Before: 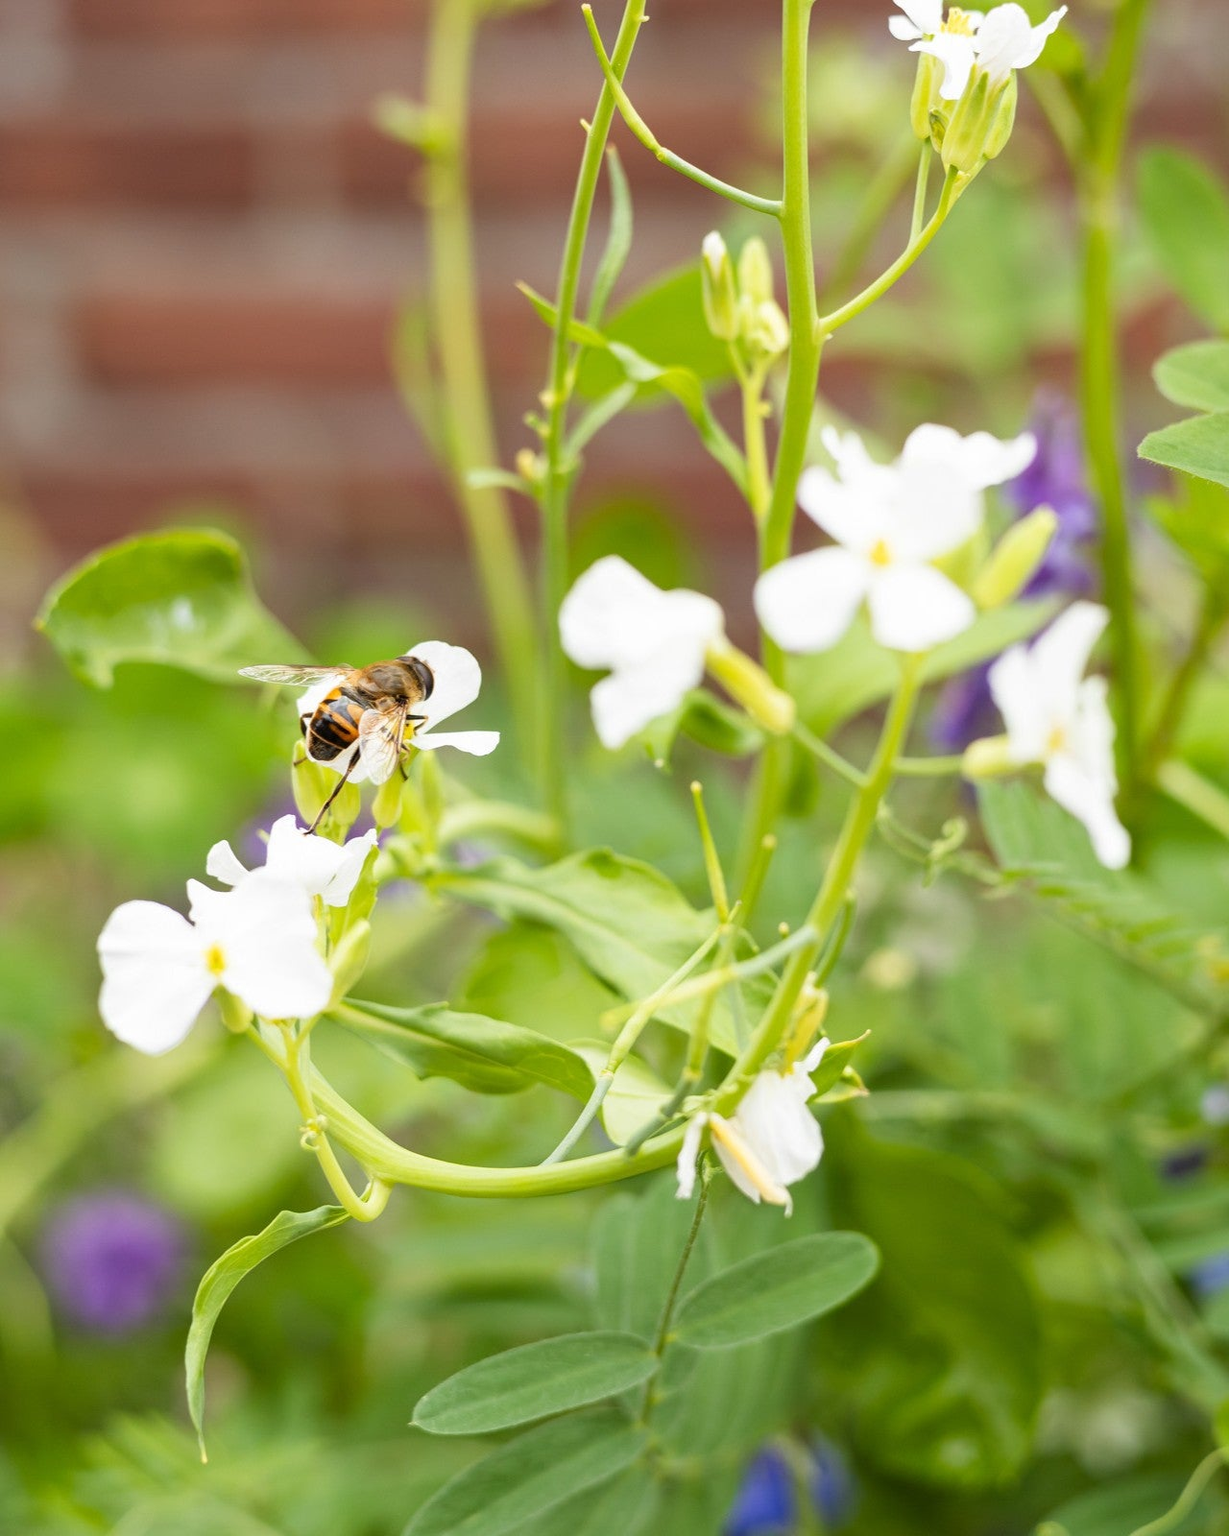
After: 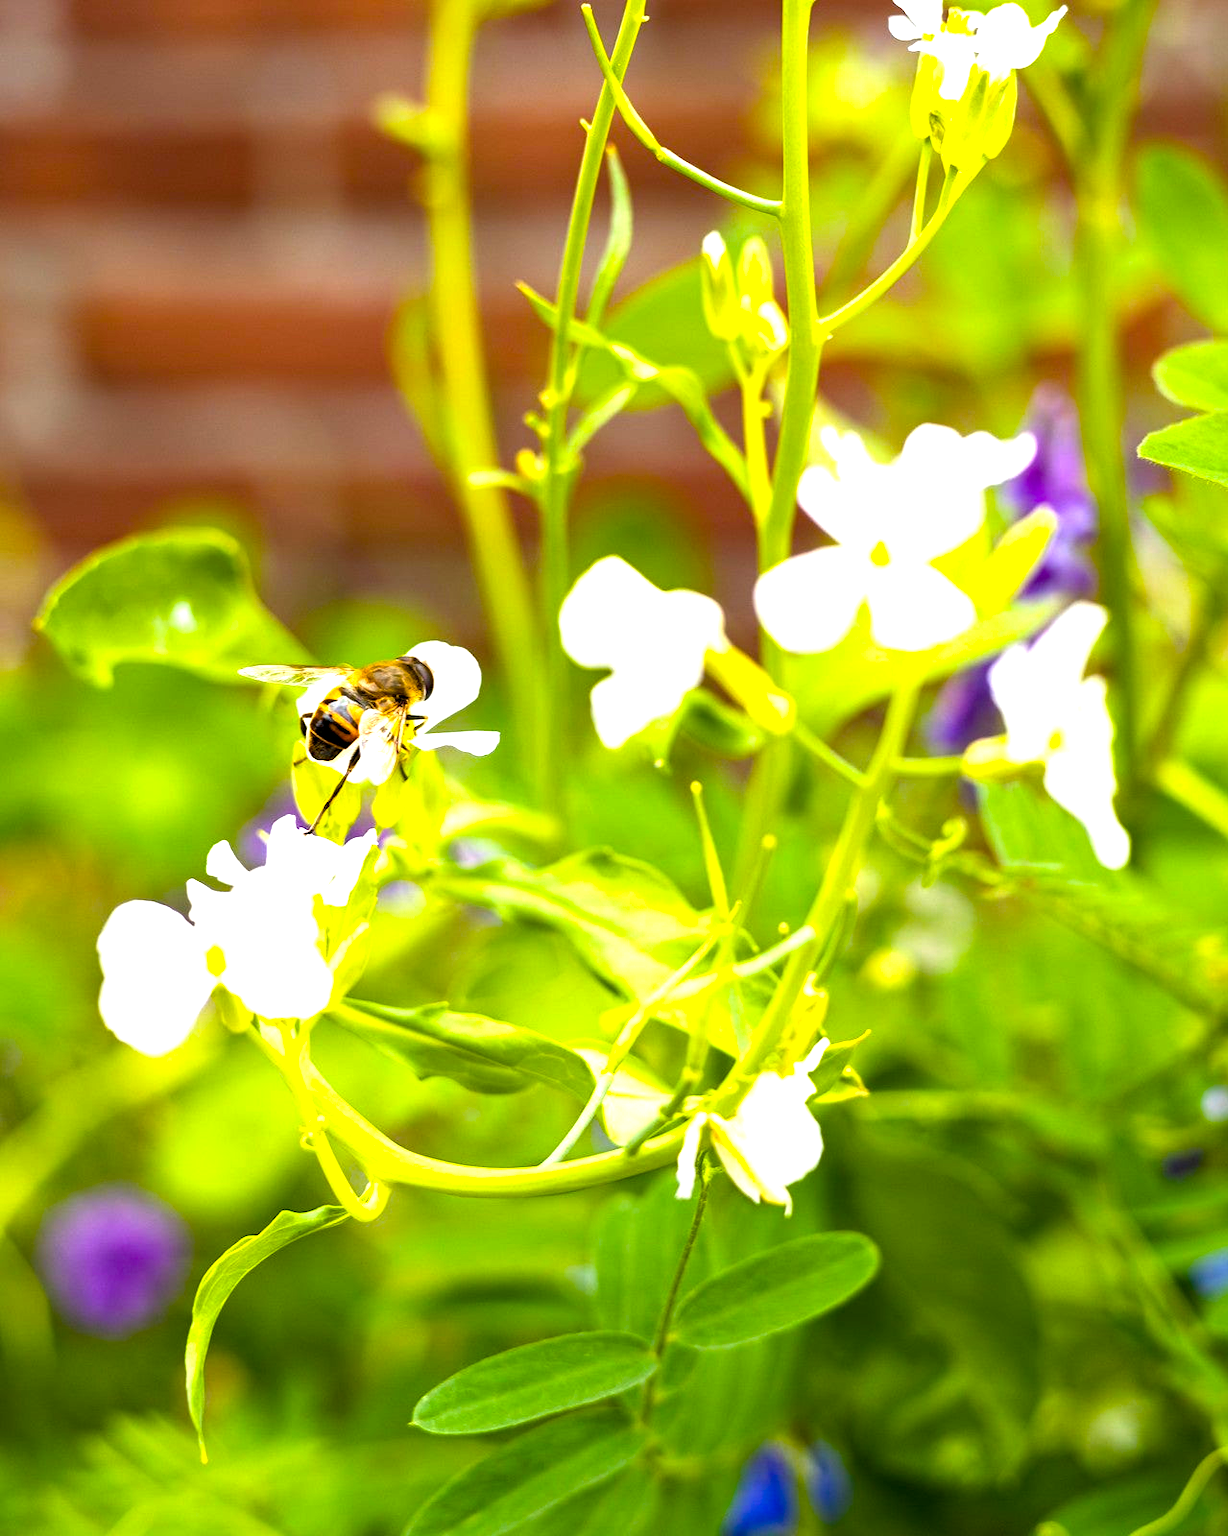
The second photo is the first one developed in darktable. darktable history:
color balance rgb: highlights gain › luminance 17.419%, global offset › luminance -0.899%, linear chroma grading › global chroma 24.442%, perceptual saturation grading › global saturation 30.127%, perceptual brilliance grading › global brilliance 19.409%, perceptual brilliance grading › shadows -40.034%, global vibrance 20%
